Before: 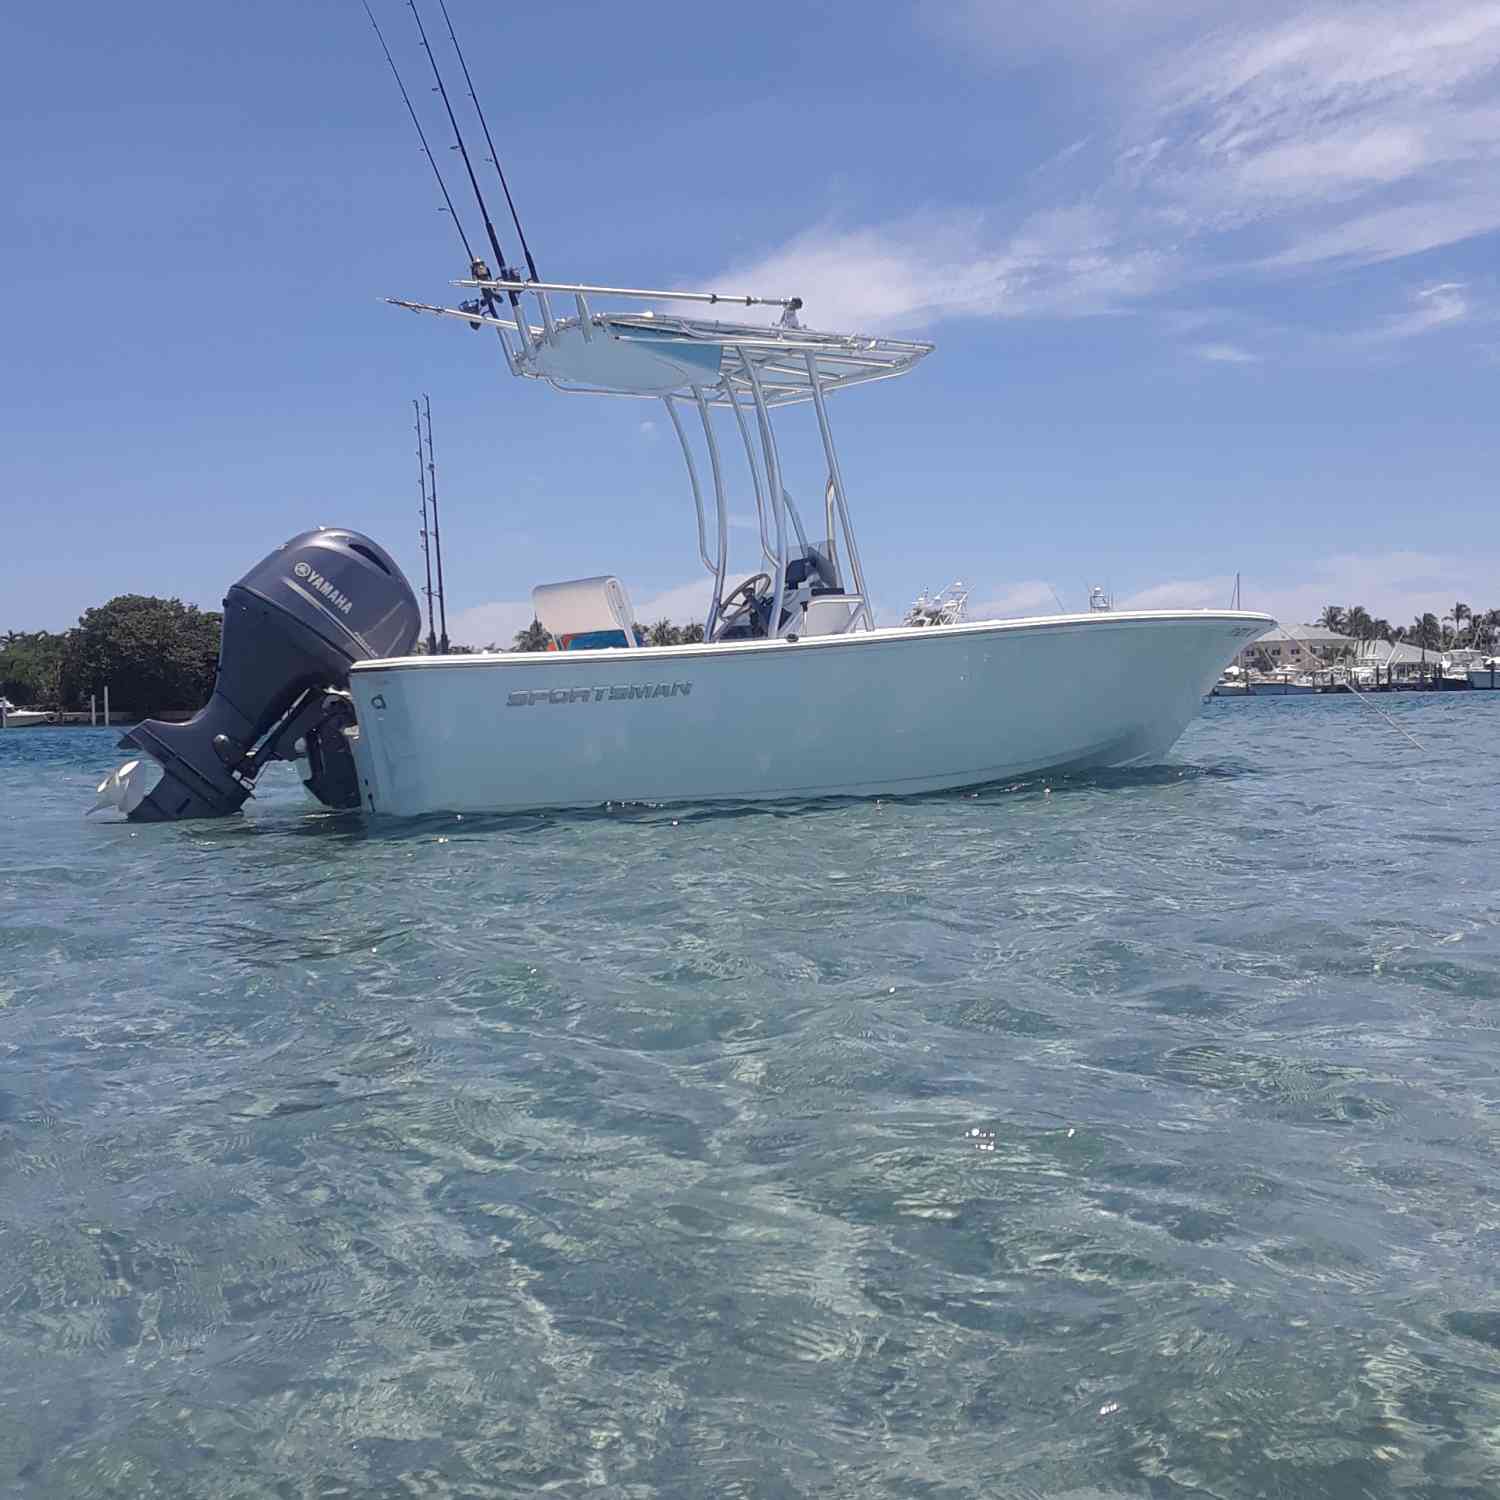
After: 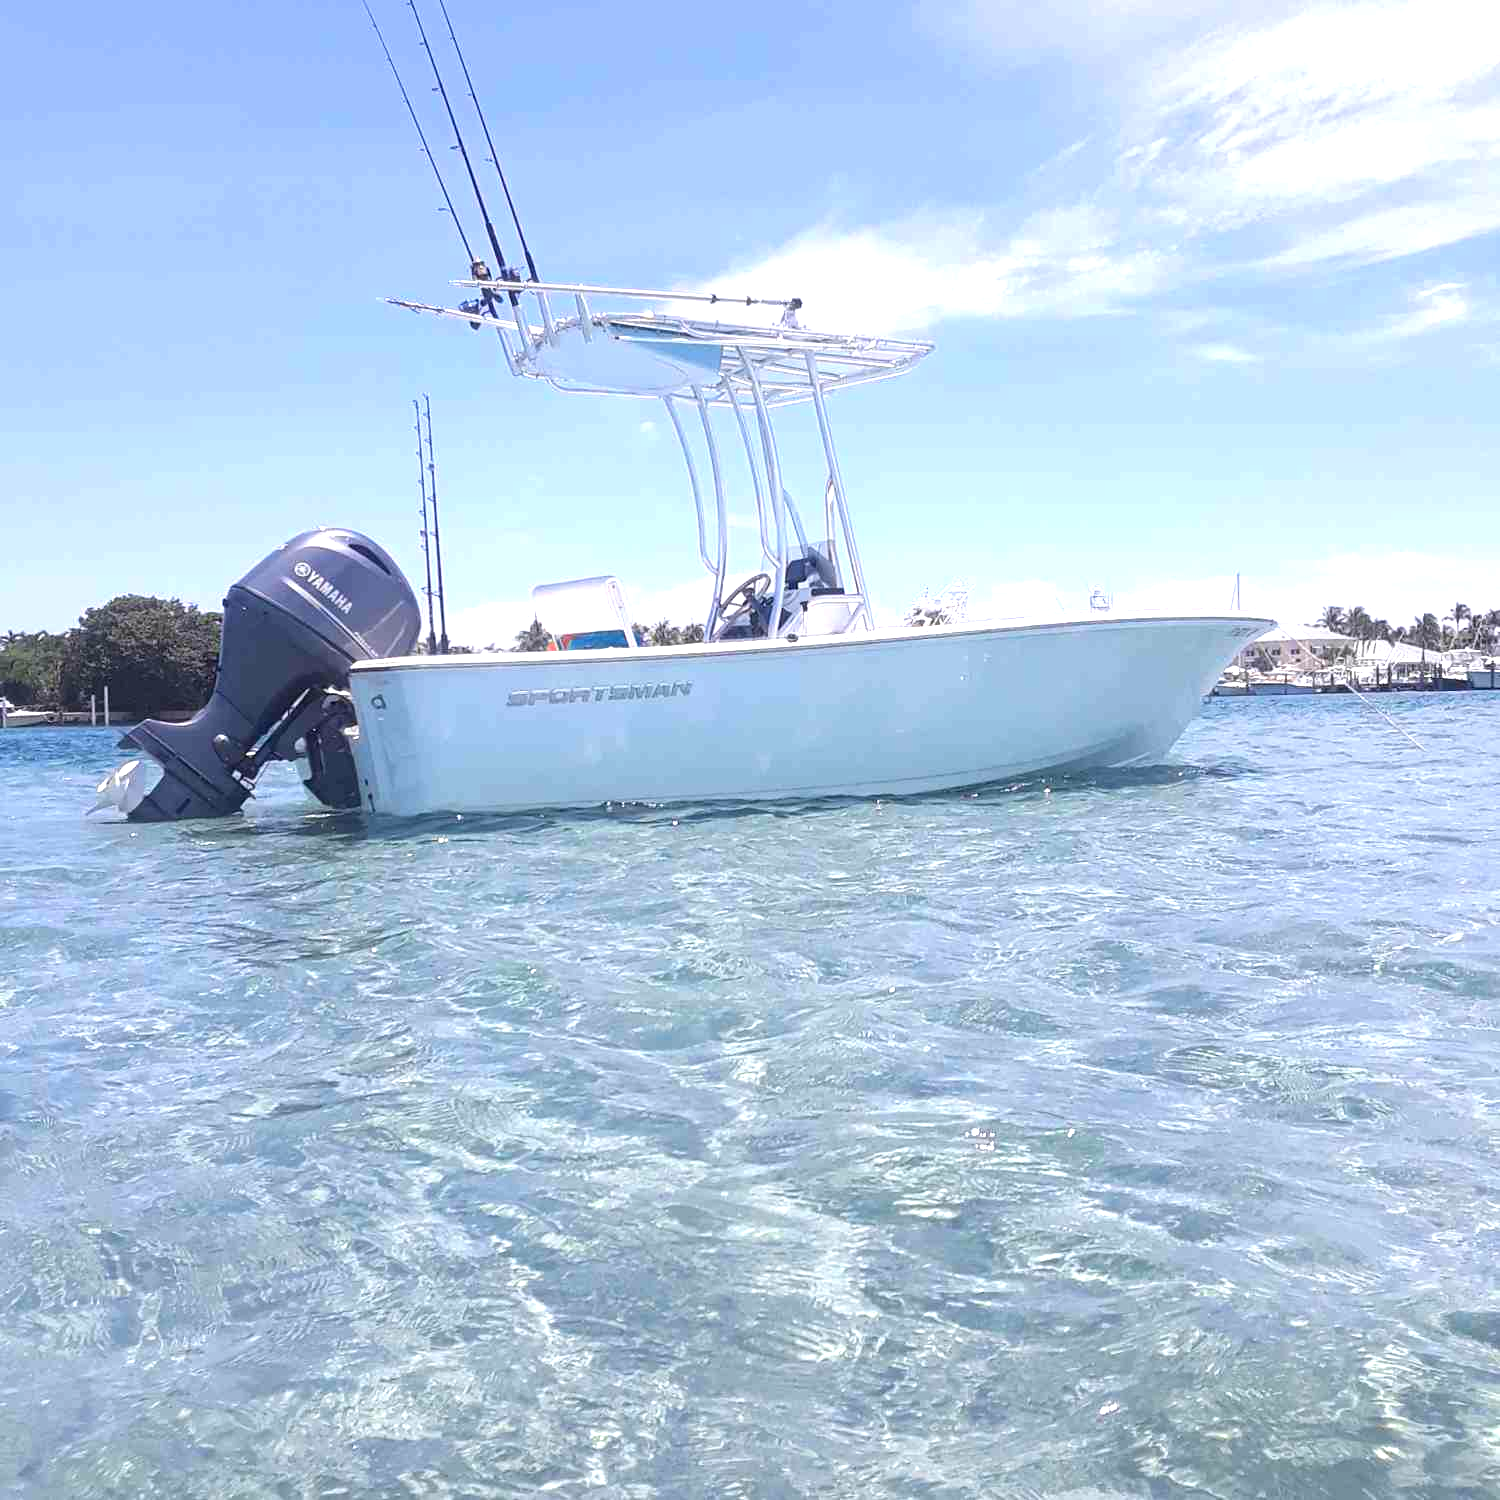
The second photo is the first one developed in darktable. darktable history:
white balance: red 1.009, blue 1.027
exposure: black level correction 0, exposure 1.198 EV, compensate exposure bias true, compensate highlight preservation false
